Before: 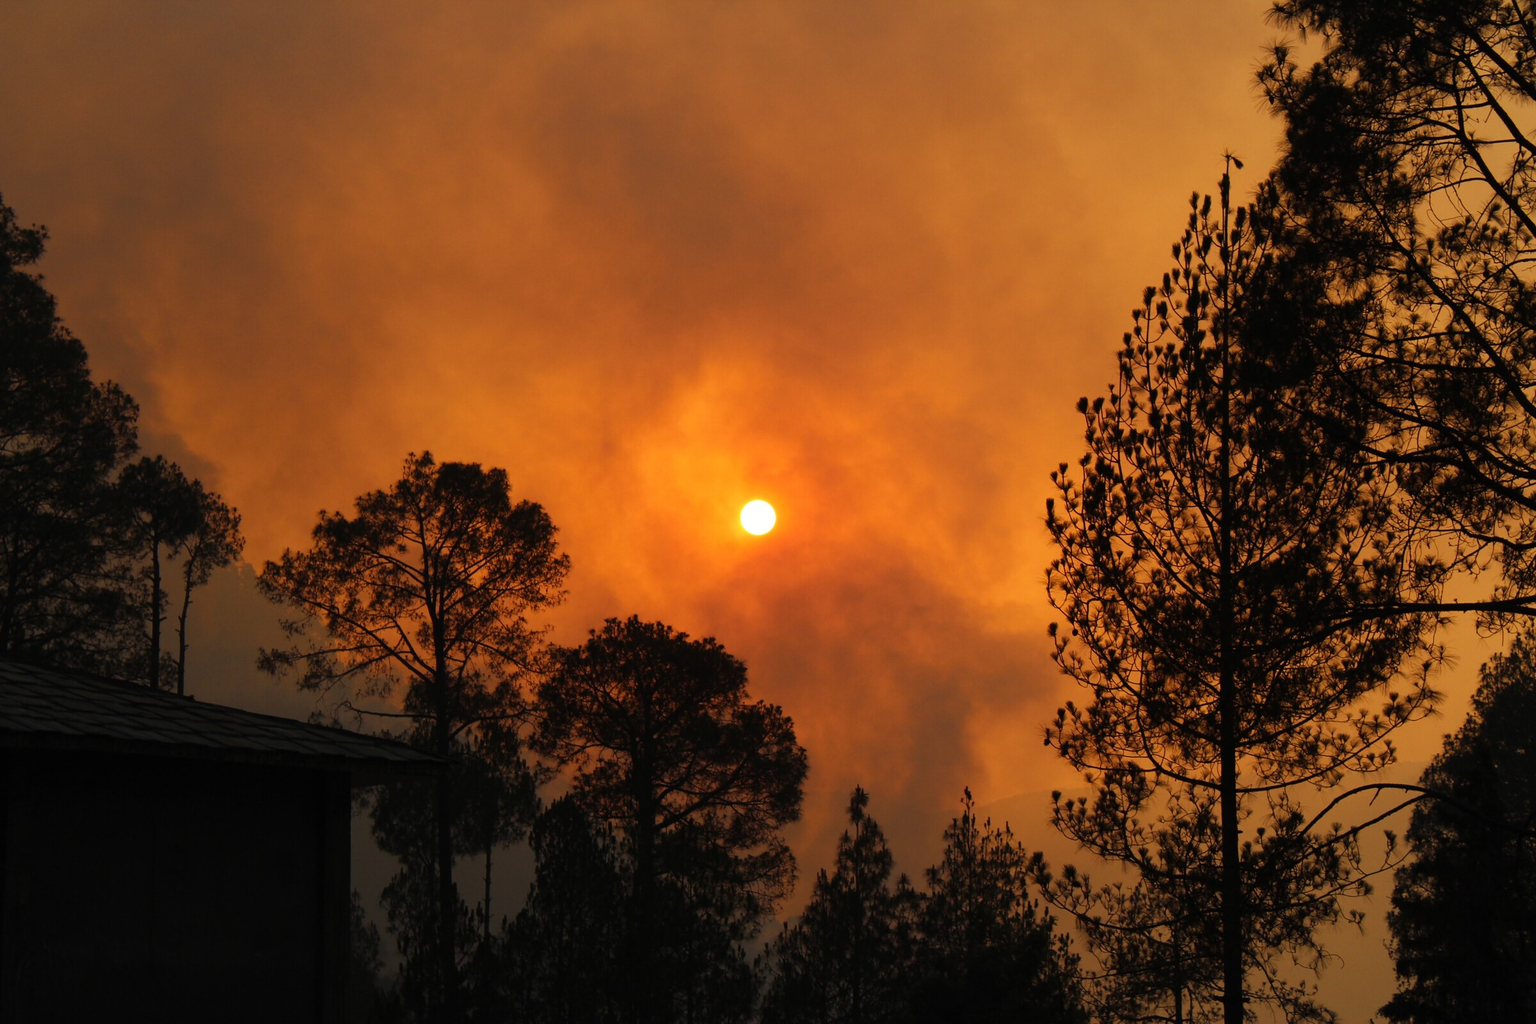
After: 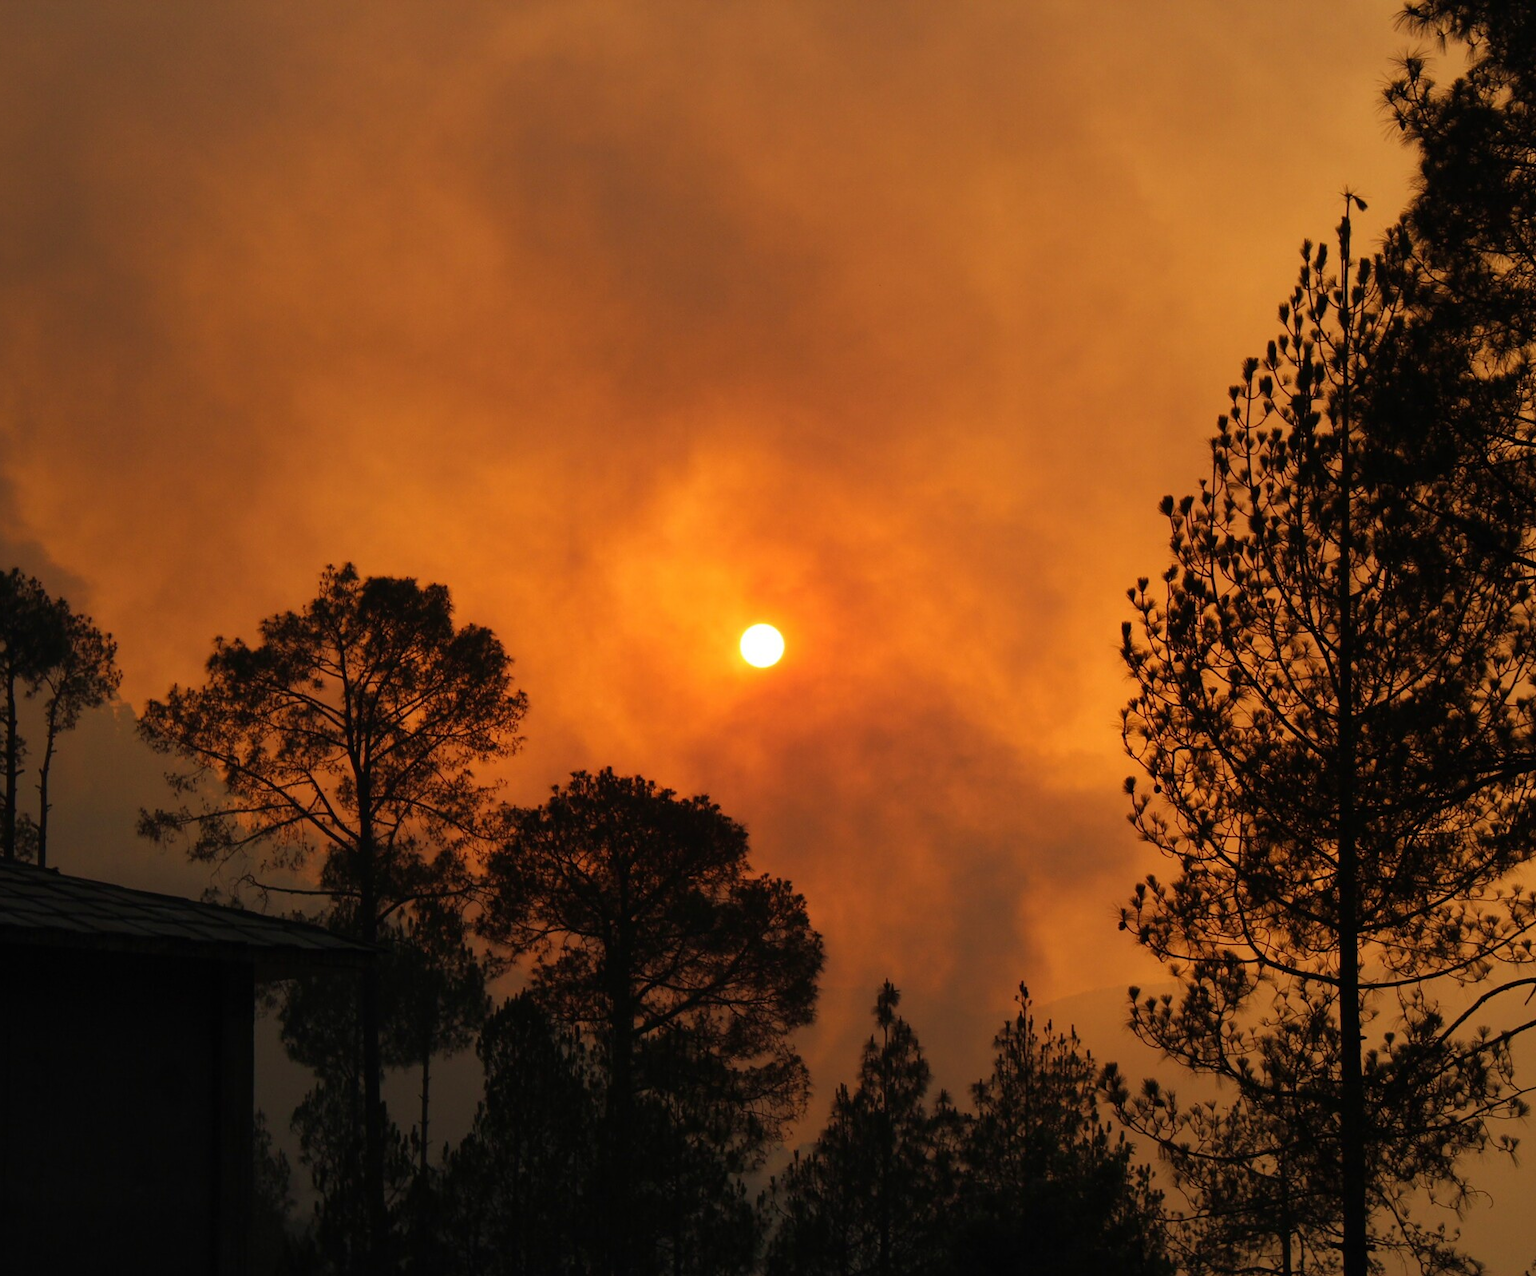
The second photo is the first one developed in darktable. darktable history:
velvia: on, module defaults
crop and rotate: left 9.601%, right 10.215%
